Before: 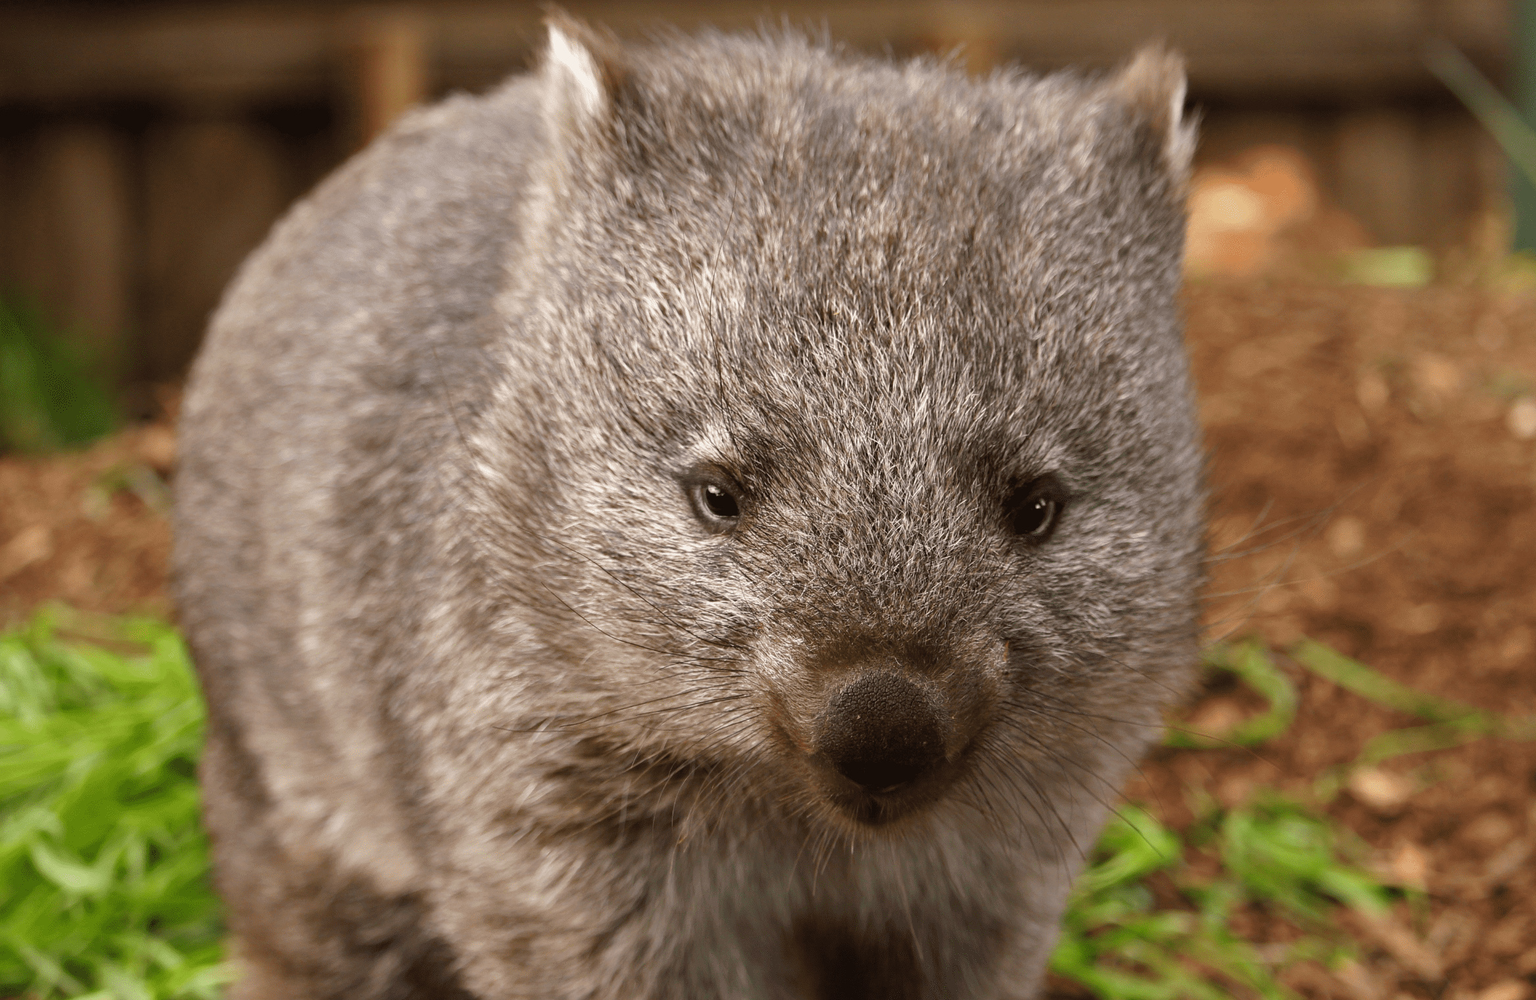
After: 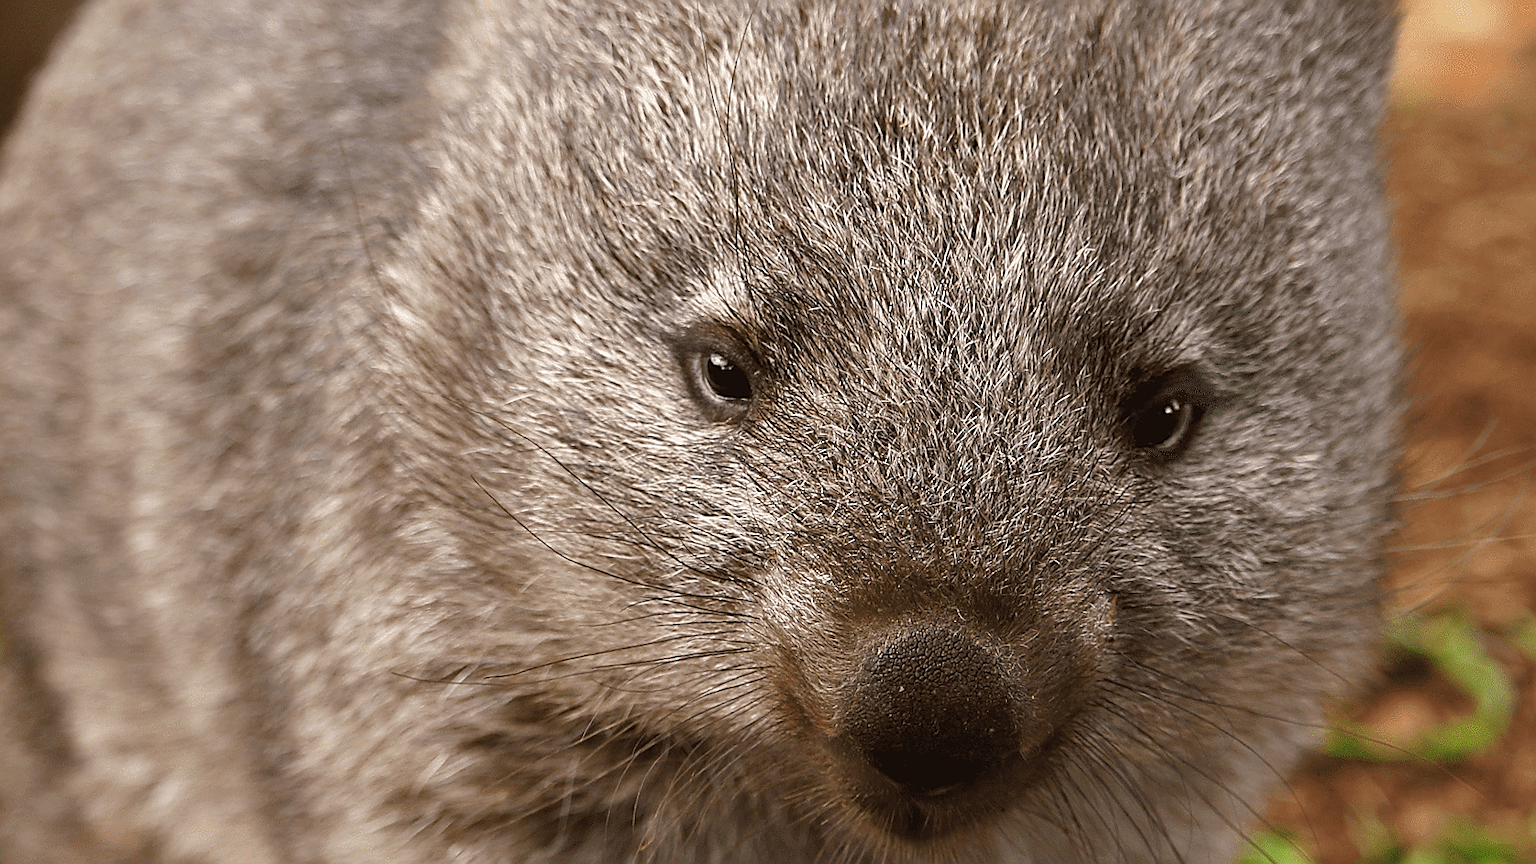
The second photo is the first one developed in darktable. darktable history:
crop and rotate: angle -3.36°, left 9.738%, top 20.47%, right 12.212%, bottom 12%
sharpen: radius 1.386, amount 1.263, threshold 0.828
